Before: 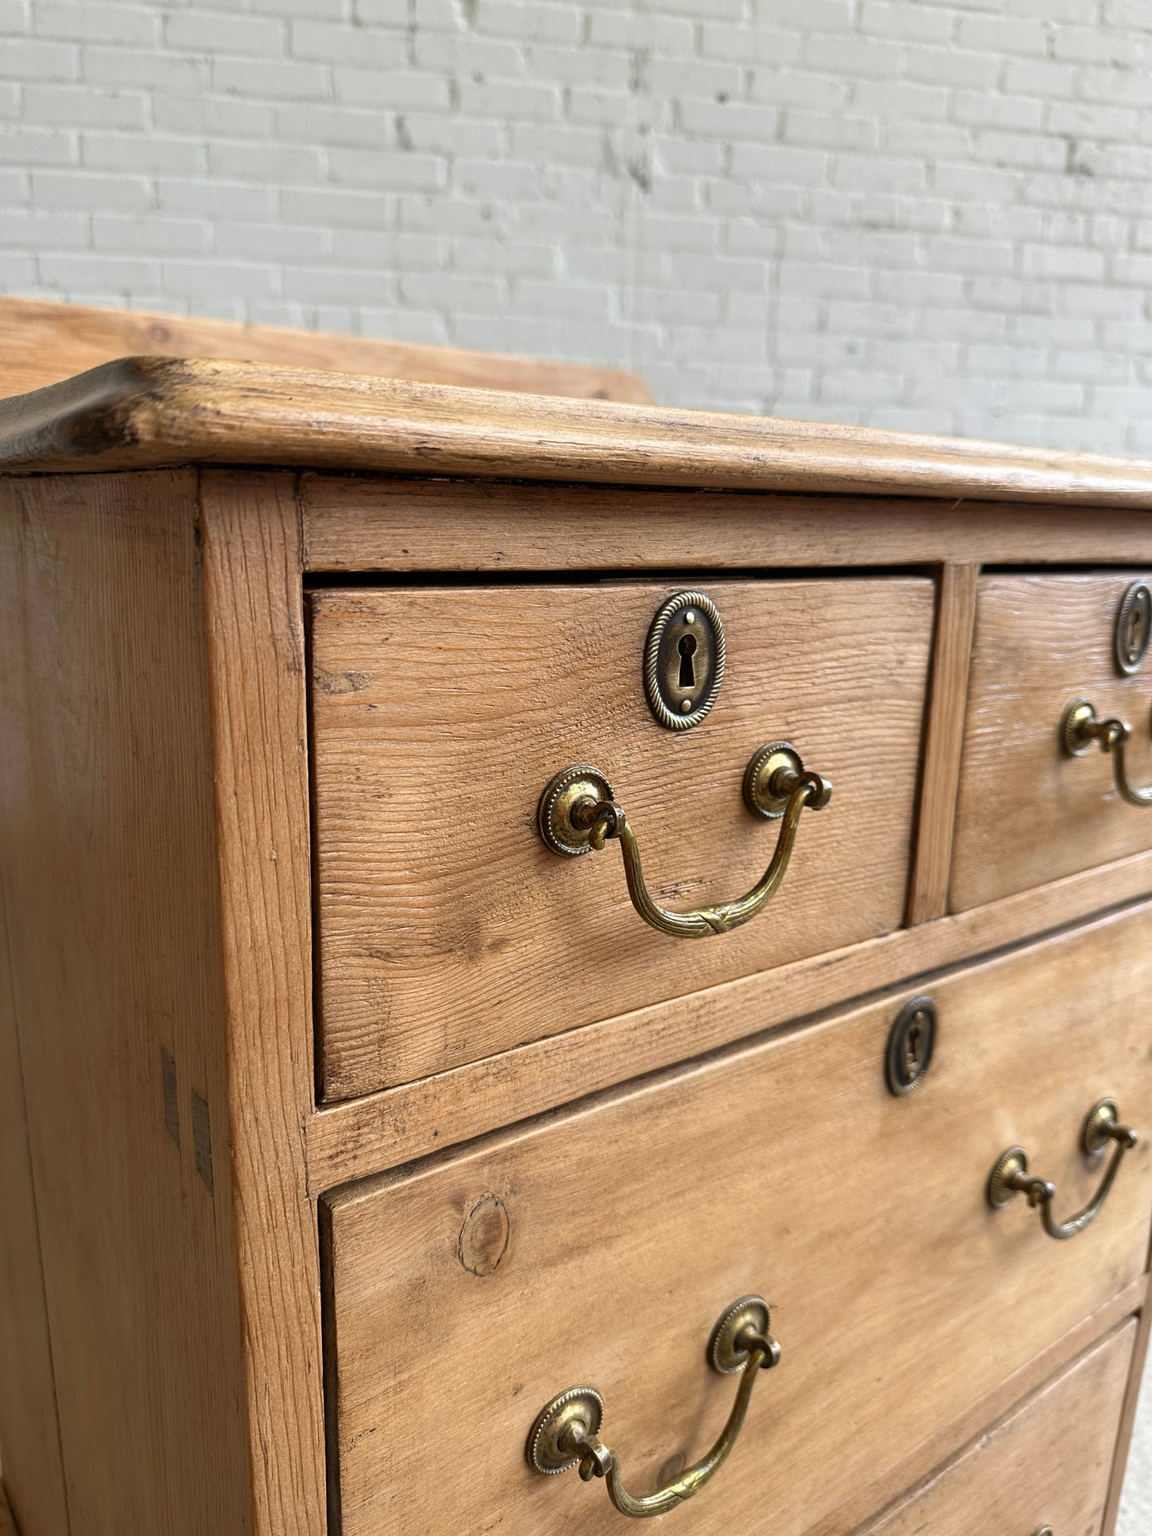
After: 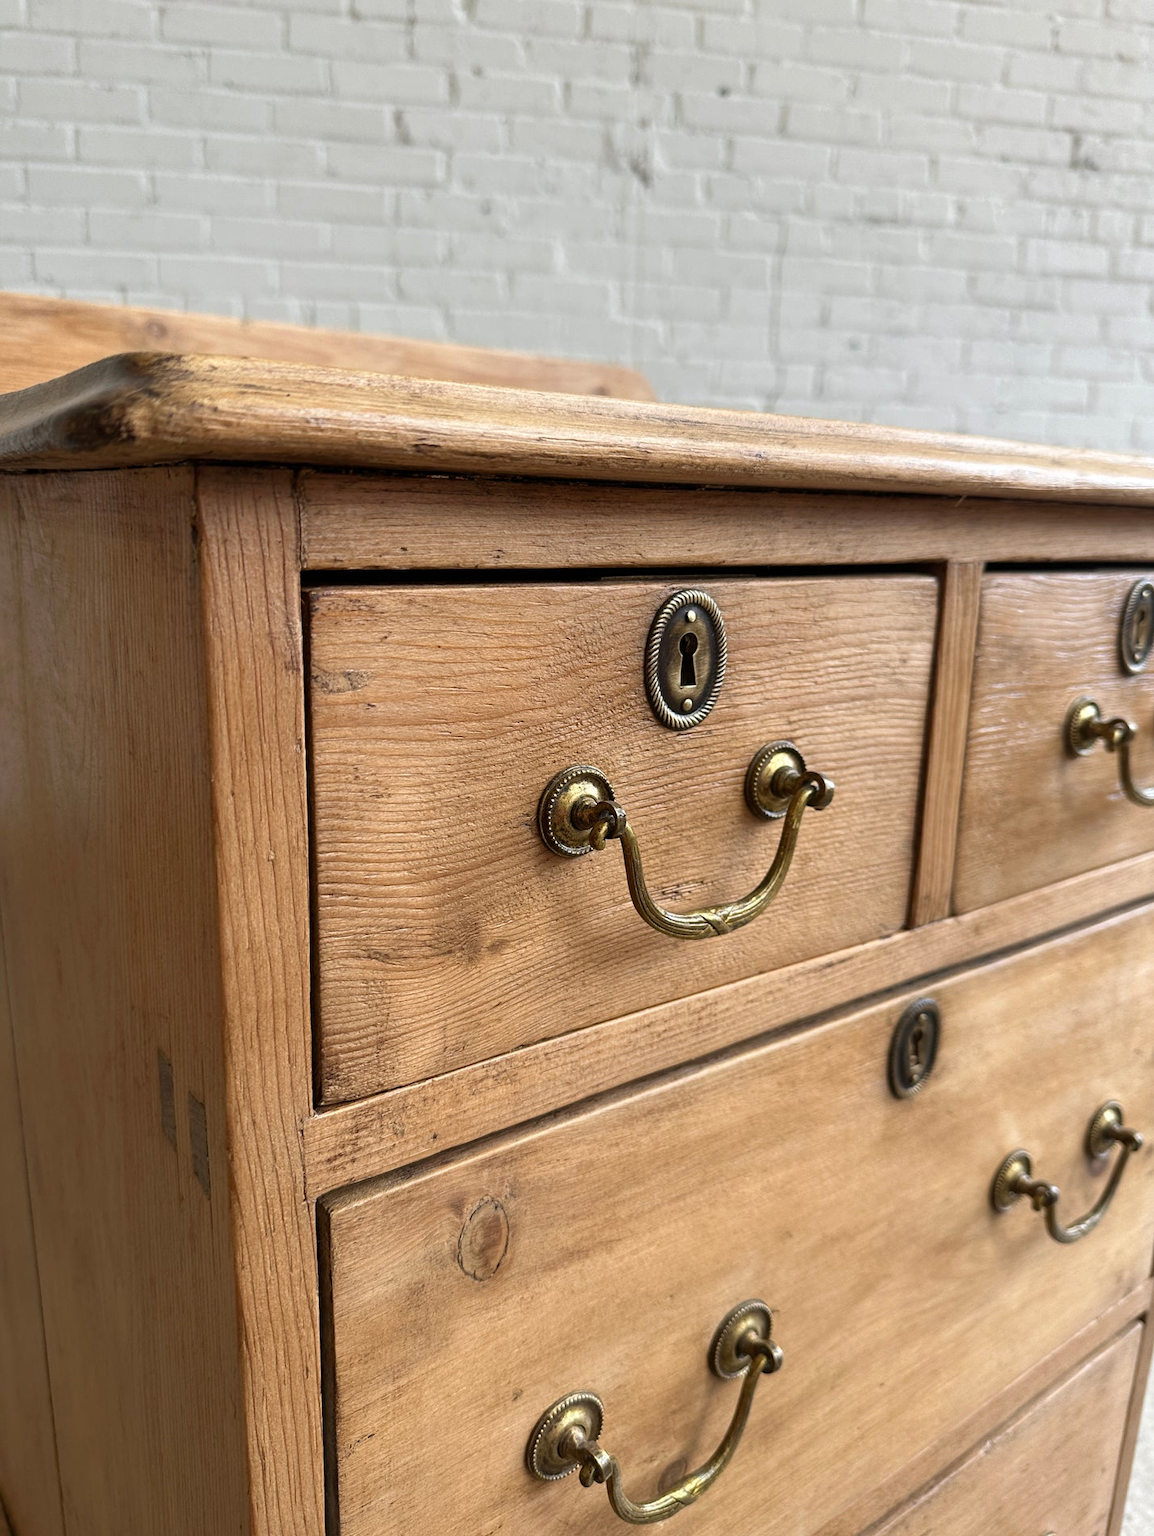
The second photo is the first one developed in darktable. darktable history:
crop: left 0.434%, top 0.485%, right 0.244%, bottom 0.386%
rotate and perspective: automatic cropping original format, crop left 0, crop top 0
